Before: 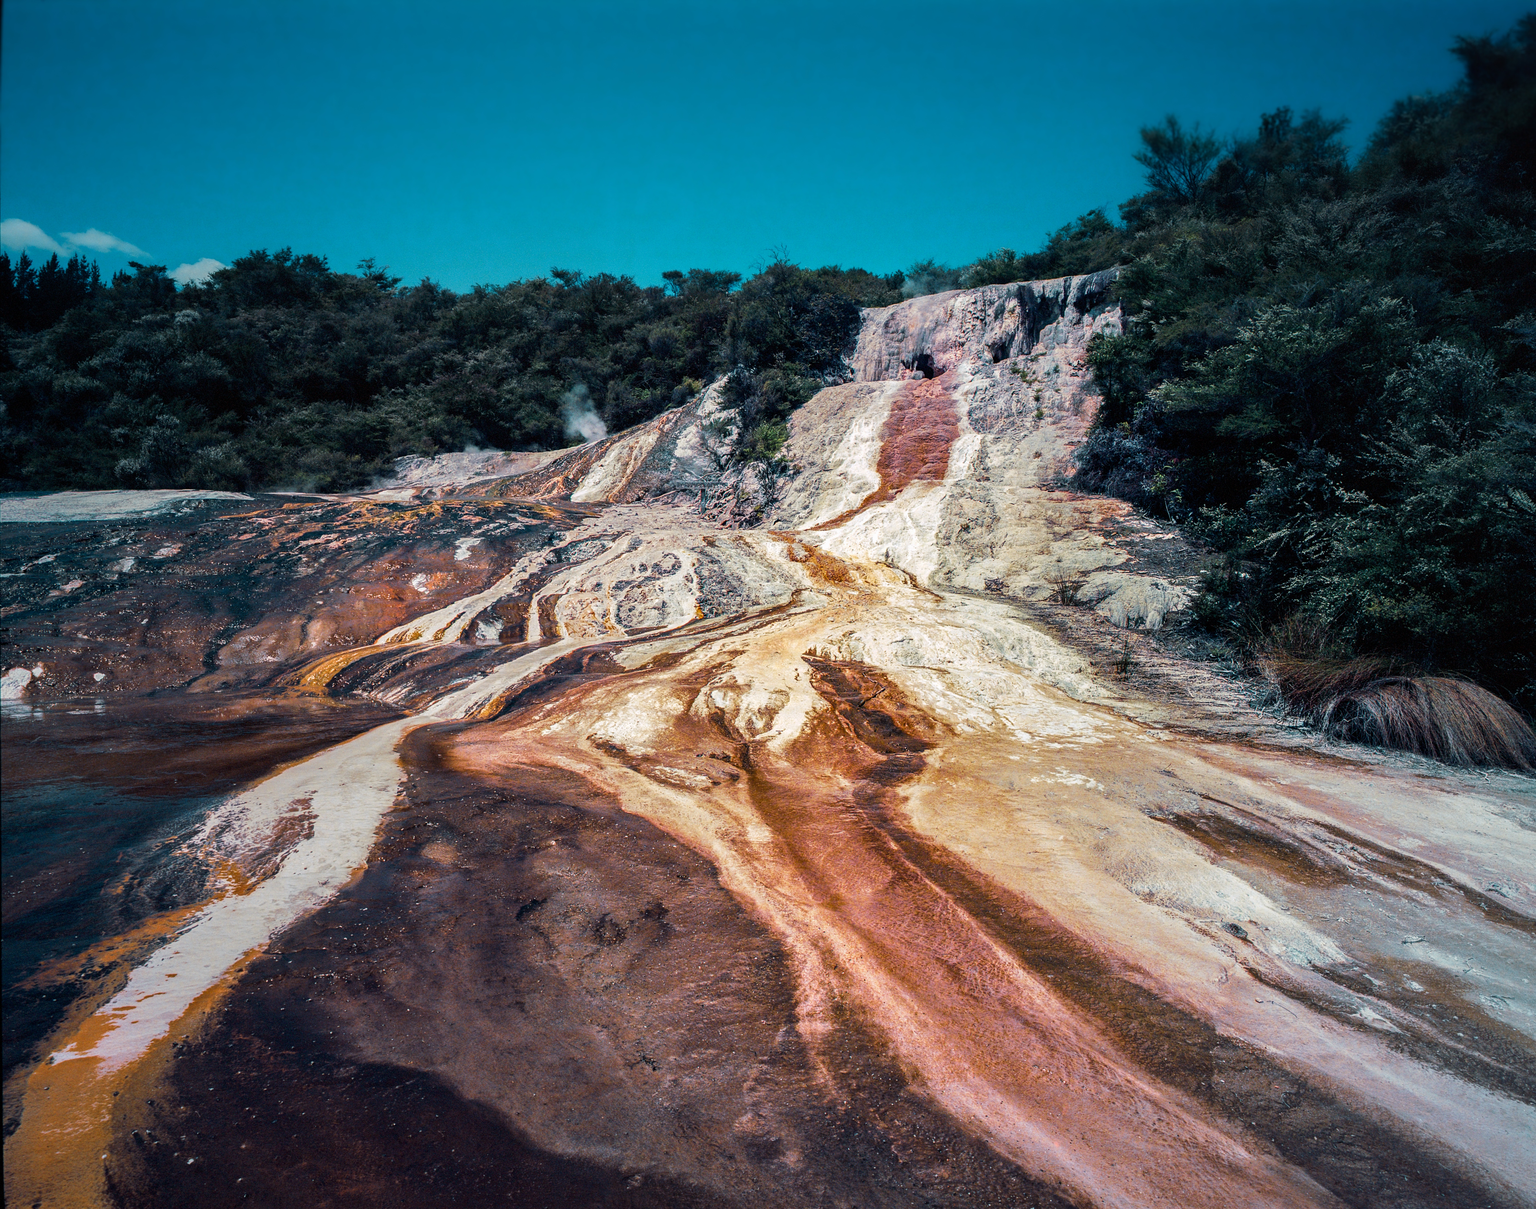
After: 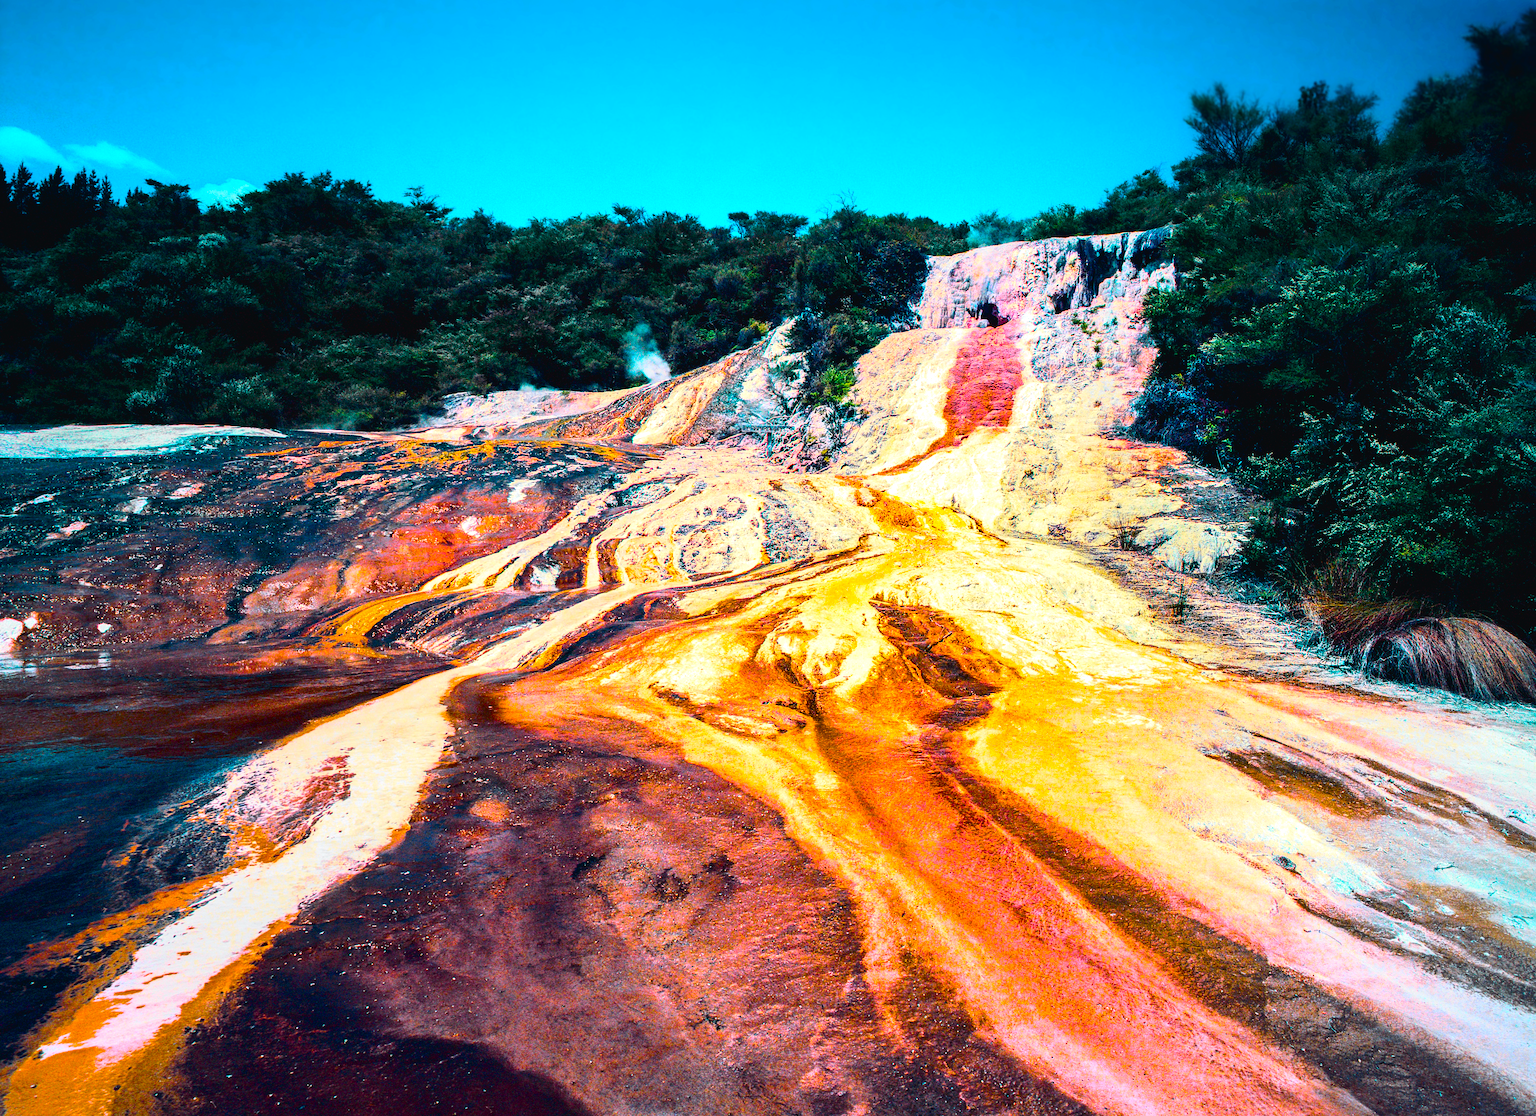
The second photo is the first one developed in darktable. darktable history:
tone curve: curves: ch0 [(0, 0.026) (0.058, 0.036) (0.246, 0.214) (0.437, 0.498) (0.55, 0.644) (0.657, 0.767) (0.822, 0.9) (1, 0.961)]; ch1 [(0, 0) (0.346, 0.307) (0.408, 0.369) (0.453, 0.457) (0.476, 0.489) (0.502, 0.498) (0.521, 0.515) (0.537, 0.531) (0.612, 0.641) (0.676, 0.728) (1, 1)]; ch2 [(0, 0) (0.346, 0.34) (0.434, 0.46) (0.485, 0.494) (0.5, 0.494) (0.511, 0.508) (0.537, 0.564) (0.579, 0.599) (0.663, 0.67) (1, 1)], color space Lab, independent channels, preserve colors none
rotate and perspective: rotation -0.013°, lens shift (vertical) -0.027, lens shift (horizontal) 0.178, crop left 0.016, crop right 0.989, crop top 0.082, crop bottom 0.918
color balance rgb: linear chroma grading › global chroma 42%, perceptual saturation grading › global saturation 42%, perceptual brilliance grading › global brilliance 25%, global vibrance 33%
